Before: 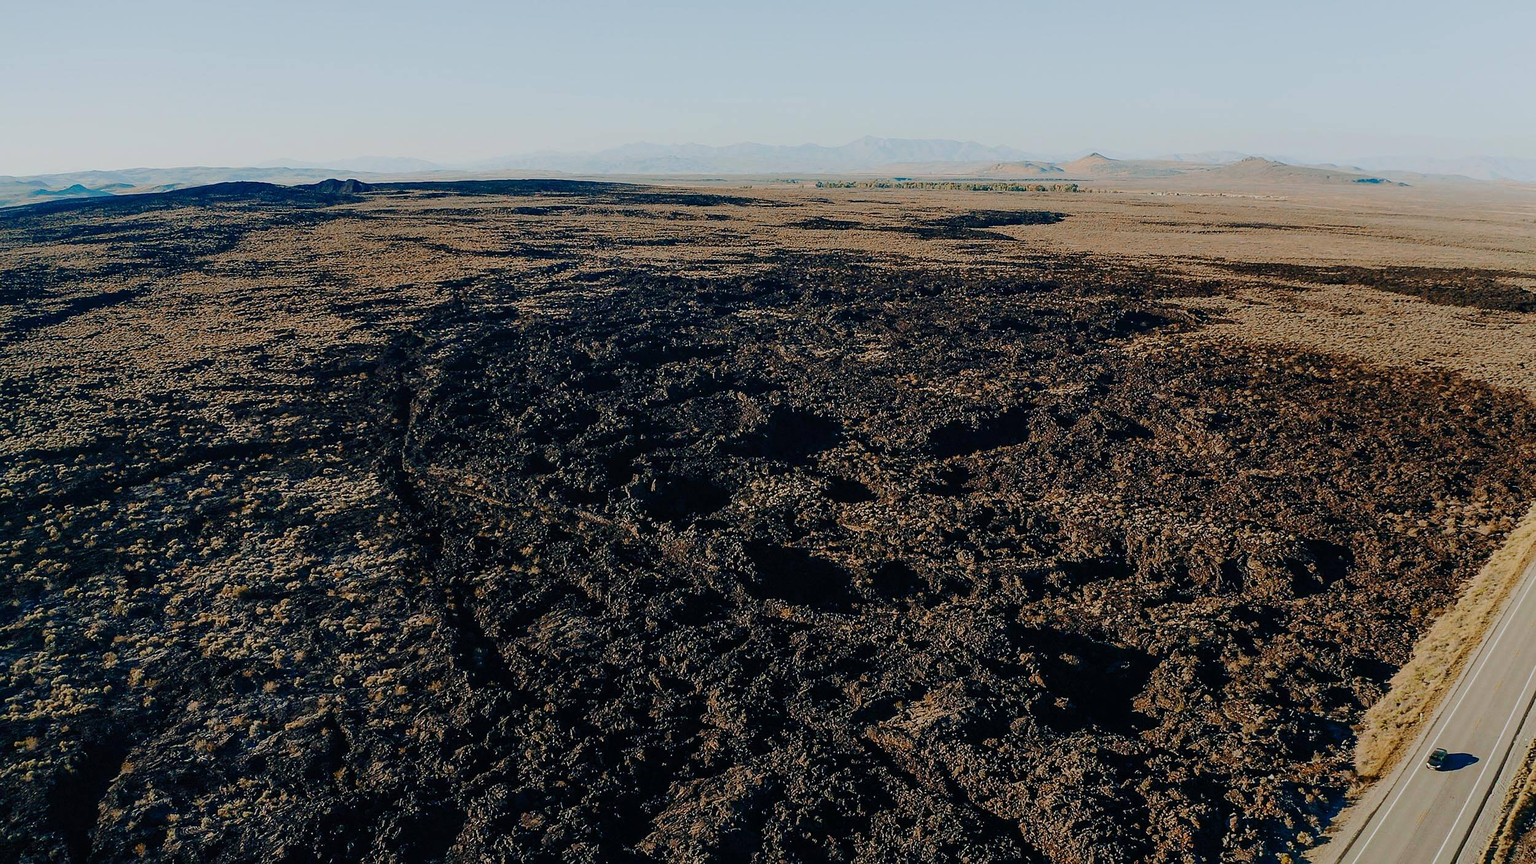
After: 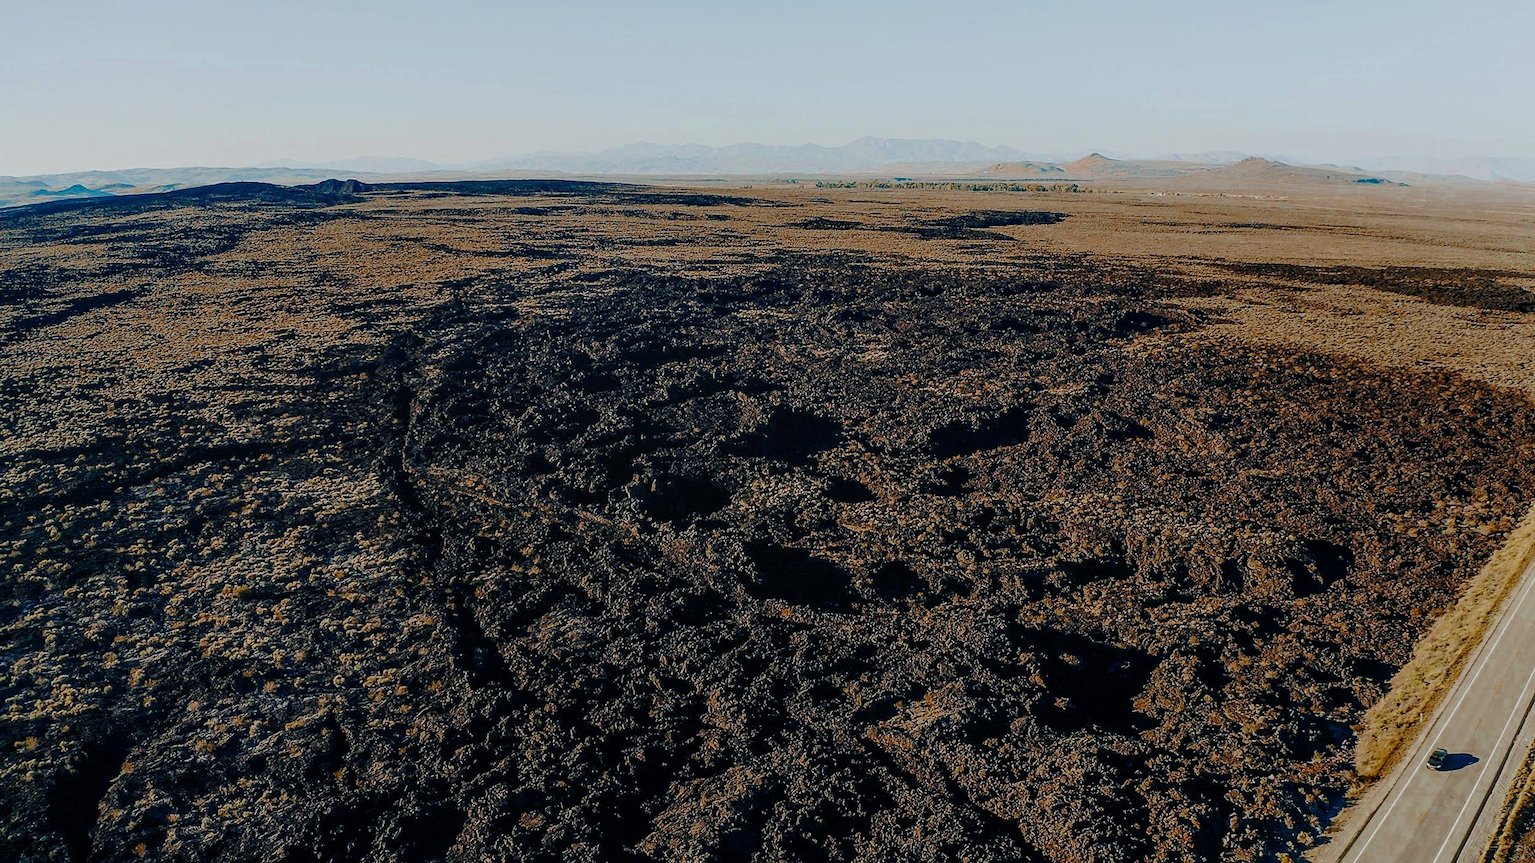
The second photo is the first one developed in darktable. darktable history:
color zones: curves: ch0 [(0.11, 0.396) (0.195, 0.36) (0.25, 0.5) (0.303, 0.412) (0.357, 0.544) (0.75, 0.5) (0.967, 0.328)]; ch1 [(0, 0.468) (0.112, 0.512) (0.202, 0.6) (0.25, 0.5) (0.307, 0.352) (0.357, 0.544) (0.75, 0.5) (0.963, 0.524)]
local contrast: on, module defaults
